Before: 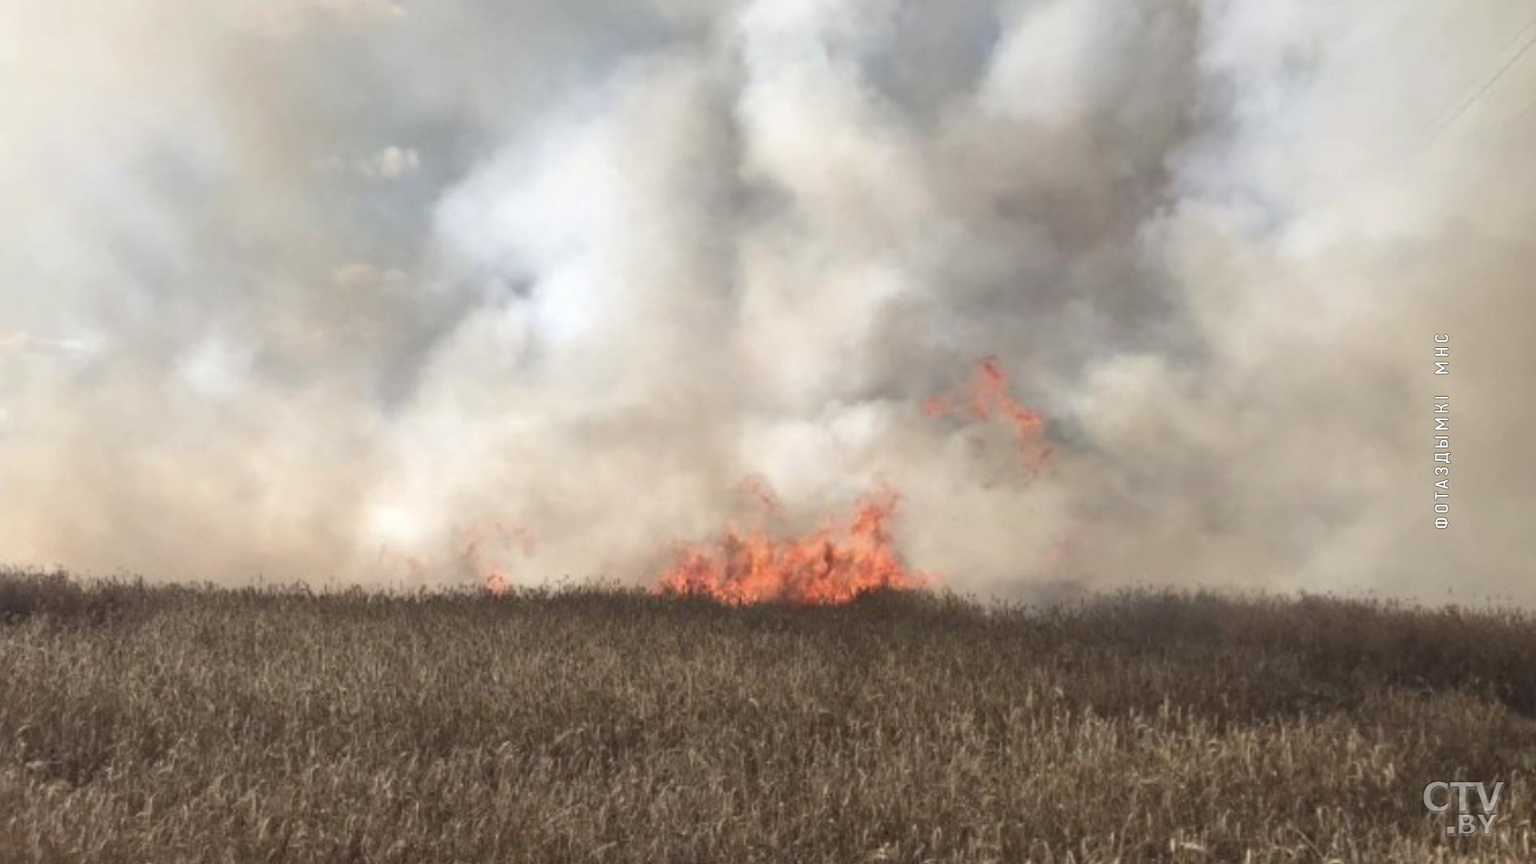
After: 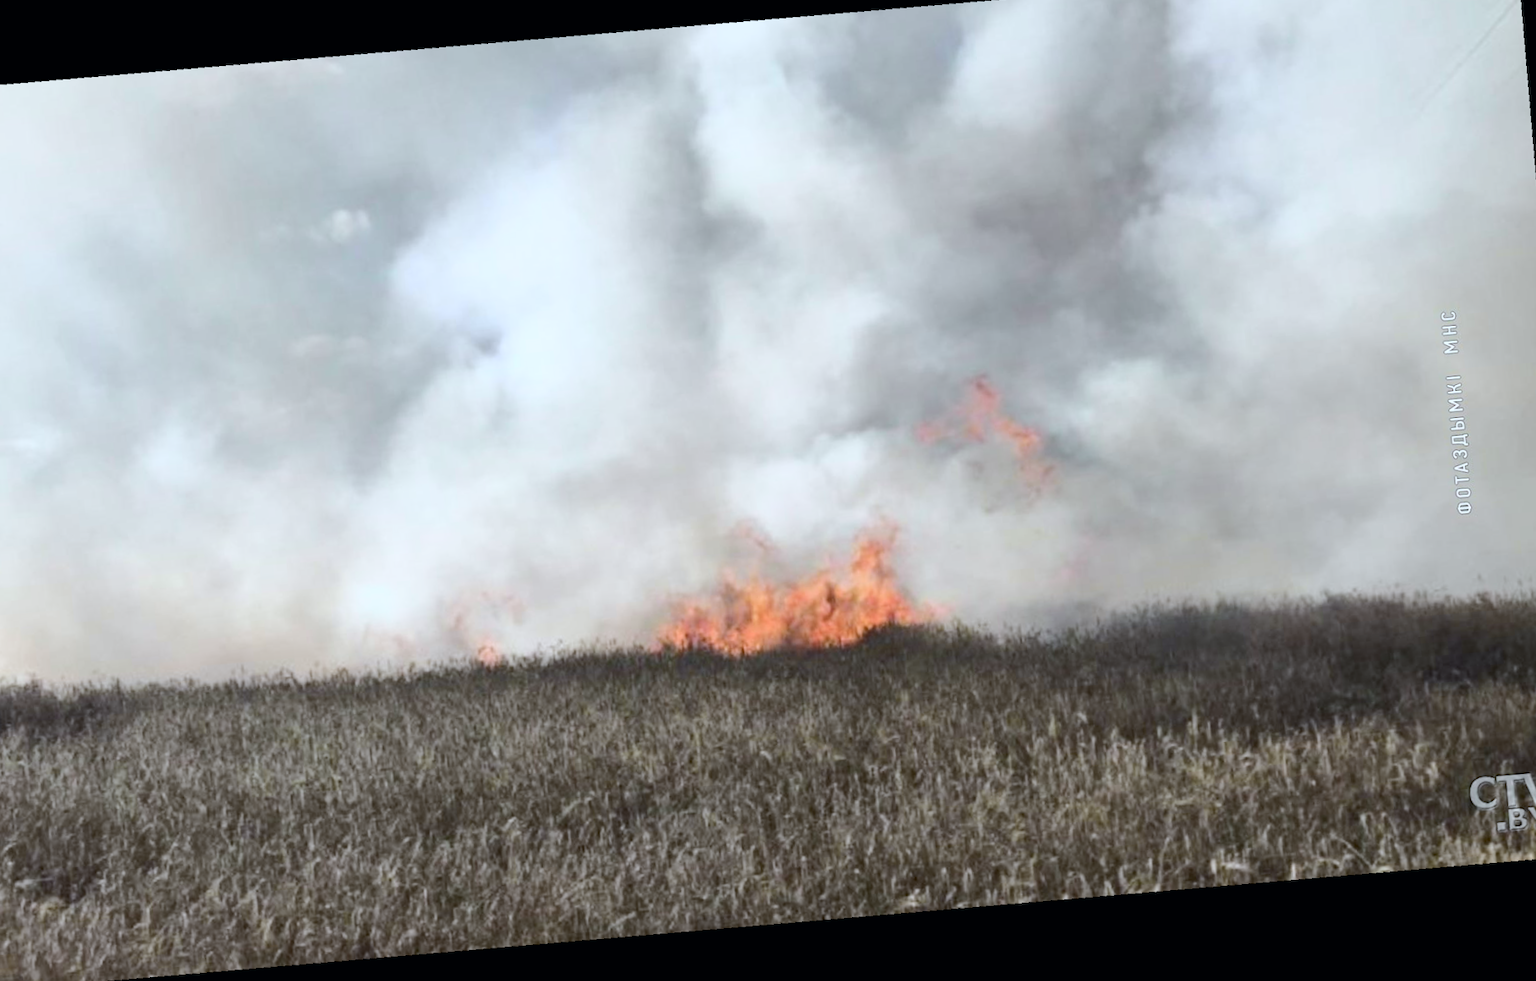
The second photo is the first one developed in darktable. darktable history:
crop and rotate: angle -1.96°, left 3.097%, top 4.154%, right 1.586%, bottom 0.529%
rotate and perspective: rotation -6.83°, automatic cropping off
exposure: black level correction 0.005, exposure 0.014 EV, compensate highlight preservation false
white balance: red 0.931, blue 1.11
tone curve: curves: ch0 [(0, 0) (0.035, 0.017) (0.131, 0.108) (0.279, 0.279) (0.476, 0.554) (0.617, 0.693) (0.704, 0.77) (0.801, 0.854) (0.895, 0.927) (1, 0.976)]; ch1 [(0, 0) (0.318, 0.278) (0.444, 0.427) (0.493, 0.488) (0.508, 0.502) (0.534, 0.526) (0.562, 0.555) (0.645, 0.648) (0.746, 0.764) (1, 1)]; ch2 [(0, 0) (0.316, 0.292) (0.381, 0.37) (0.423, 0.448) (0.476, 0.482) (0.502, 0.495) (0.522, 0.518) (0.533, 0.532) (0.593, 0.622) (0.634, 0.663) (0.7, 0.7) (0.861, 0.808) (1, 0.951)], color space Lab, independent channels, preserve colors none
